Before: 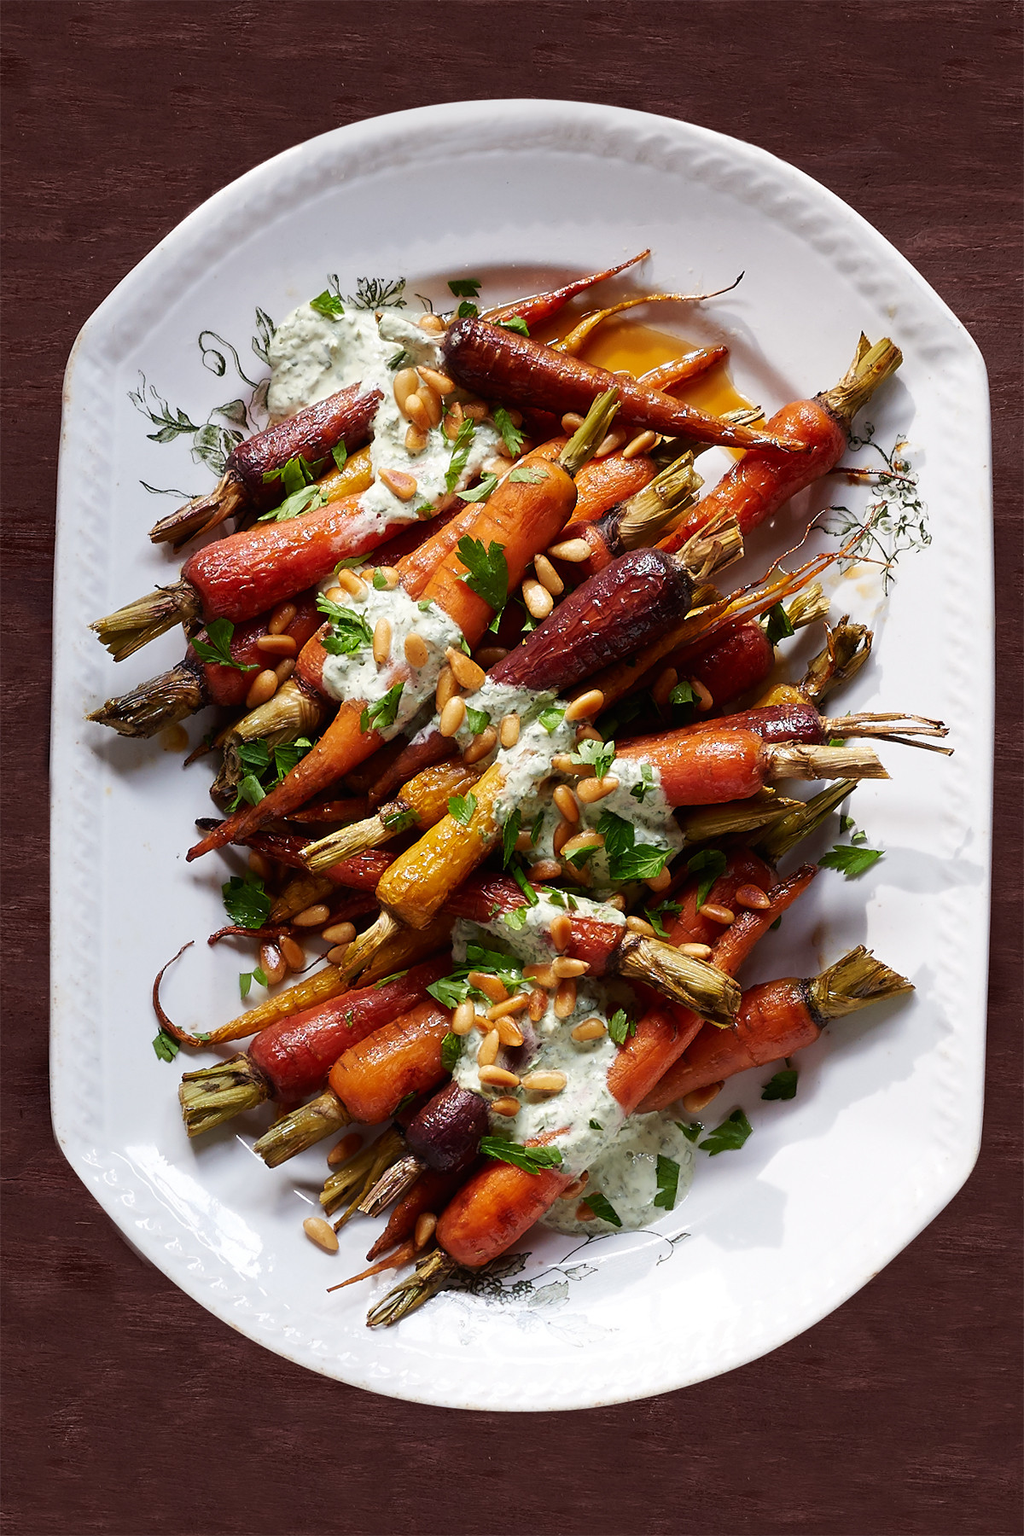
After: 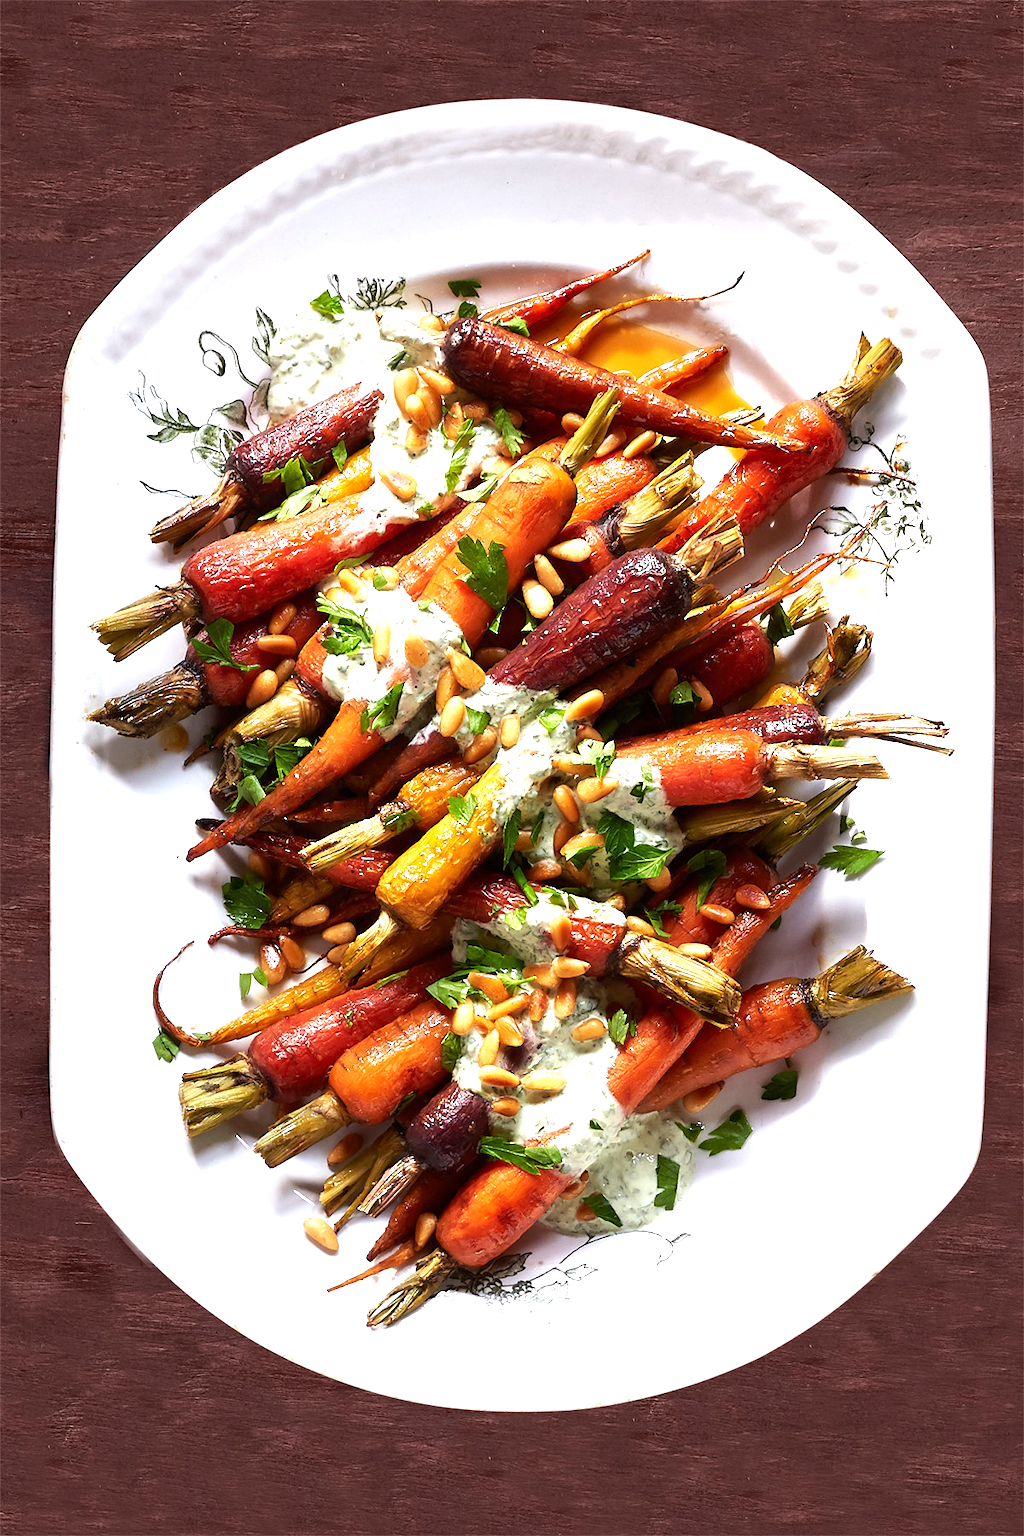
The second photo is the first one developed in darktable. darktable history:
local contrast: mode bilateral grid, contrast 20, coarseness 50, detail 120%, midtone range 0.2
exposure: black level correction 0, exposure 1 EV, compensate exposure bias true, compensate highlight preservation false
